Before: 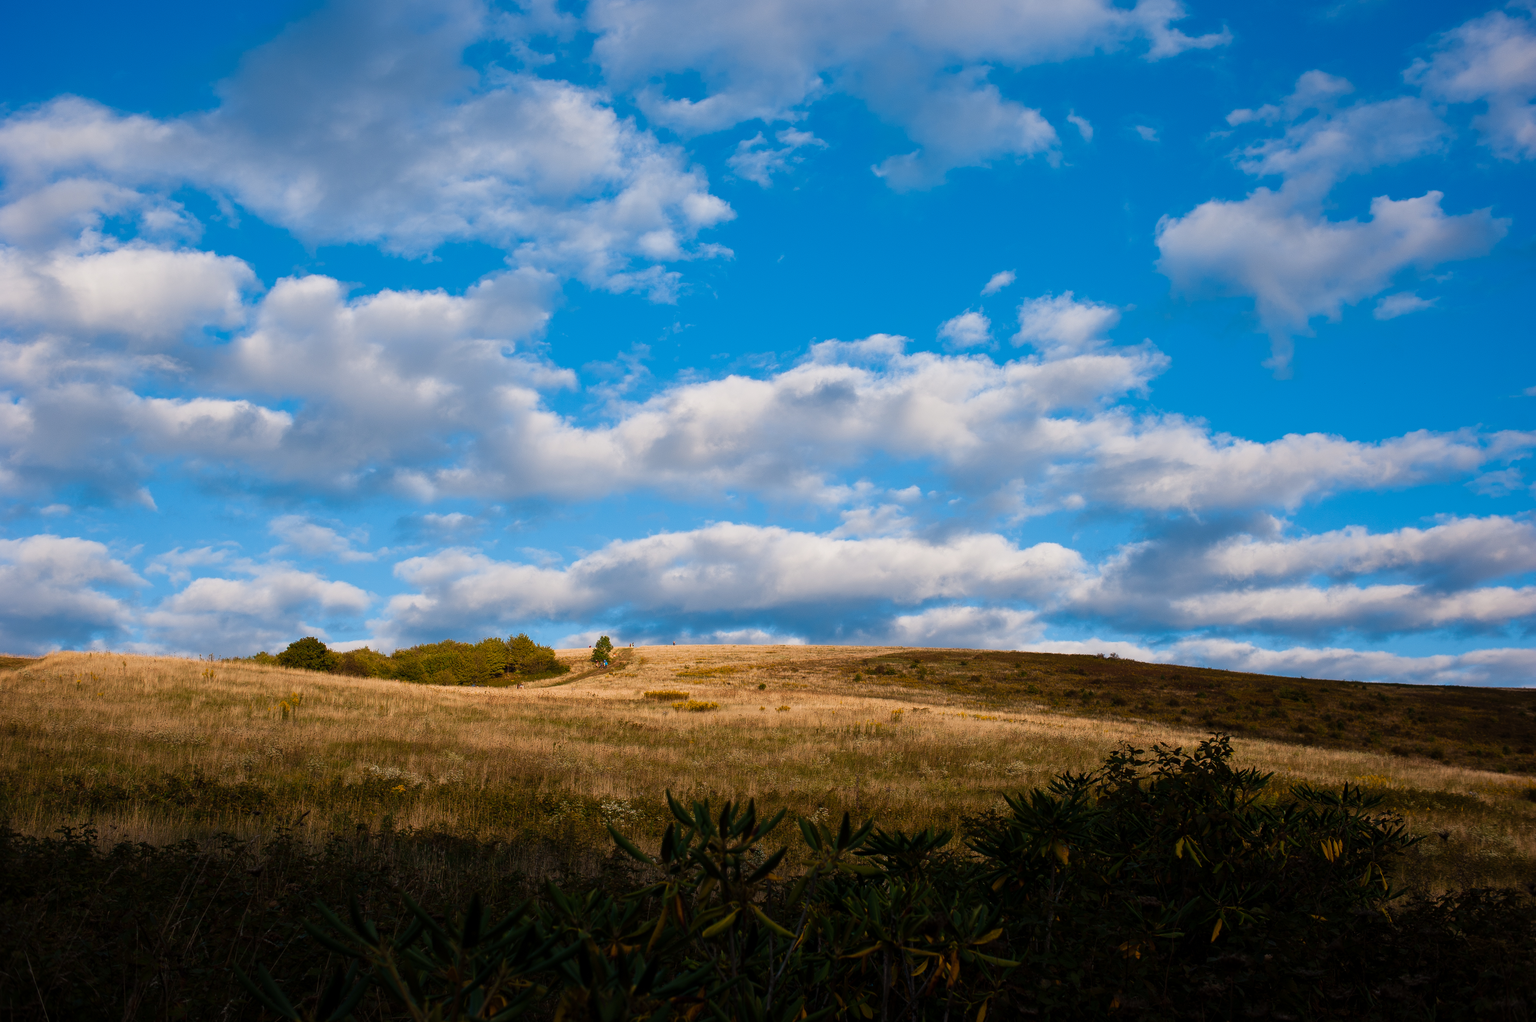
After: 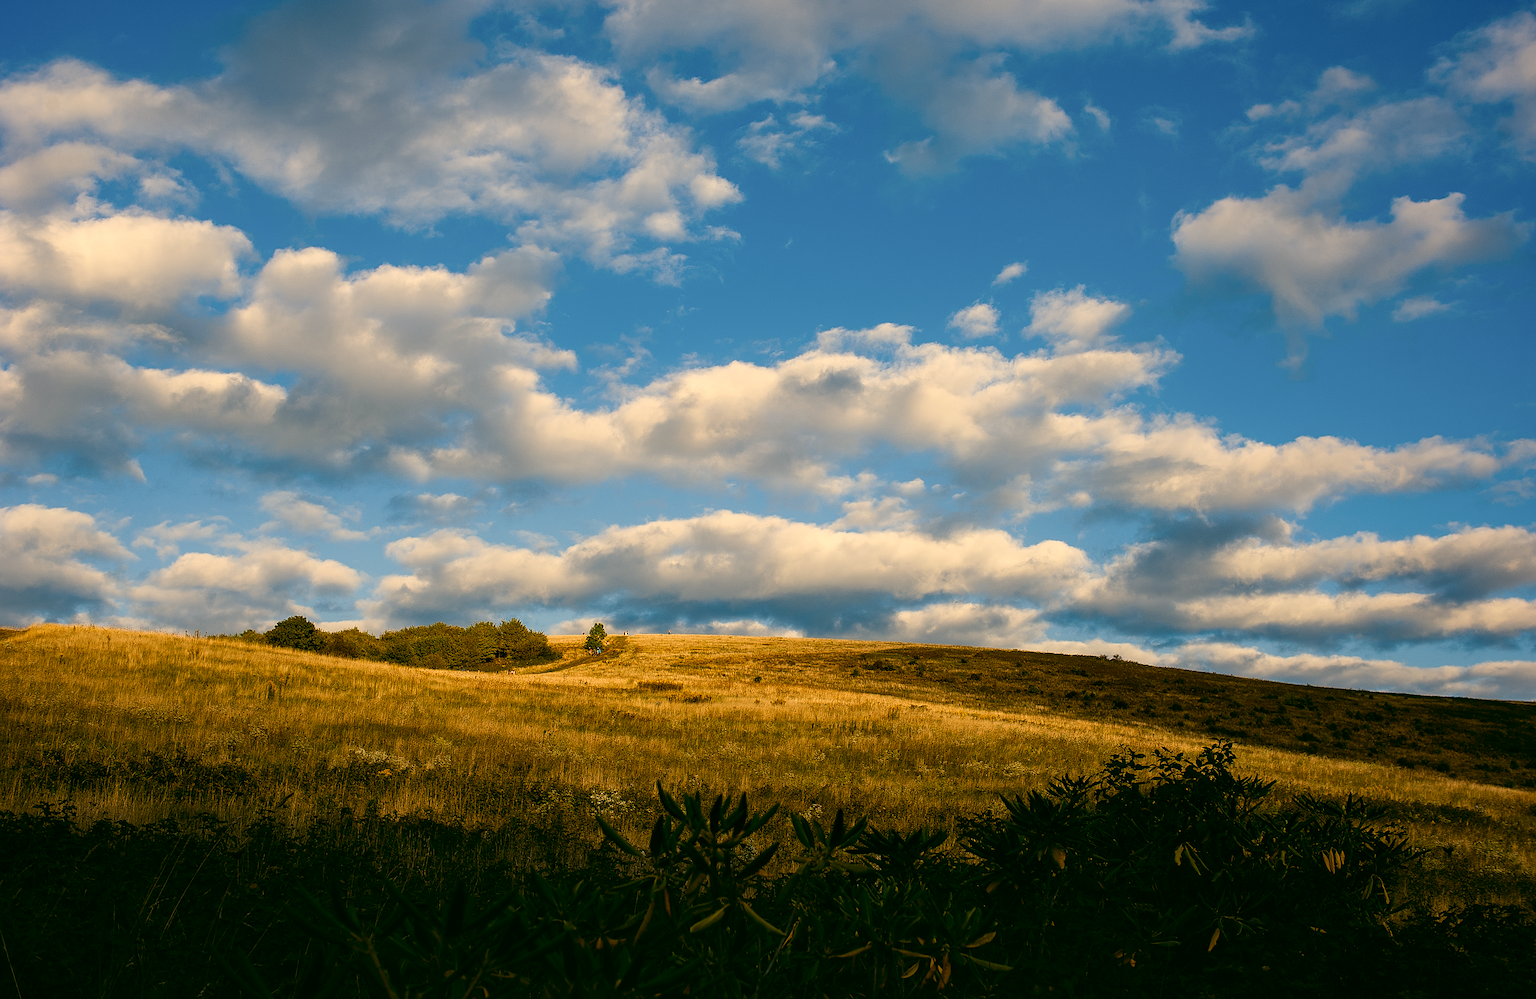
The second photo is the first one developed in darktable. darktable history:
local contrast: on, module defaults
rotate and perspective: rotation 1.57°, crop left 0.018, crop right 0.982, crop top 0.039, crop bottom 0.961
sharpen: amount 0.75
shadows and highlights: shadows 0, highlights 40
rgb levels: mode RGB, independent channels, levels [[0, 0.5, 1], [0, 0.521, 1], [0, 0.536, 1]]
color correction: highlights a* 5.3, highlights b* 24.26, shadows a* -15.58, shadows b* 4.02
